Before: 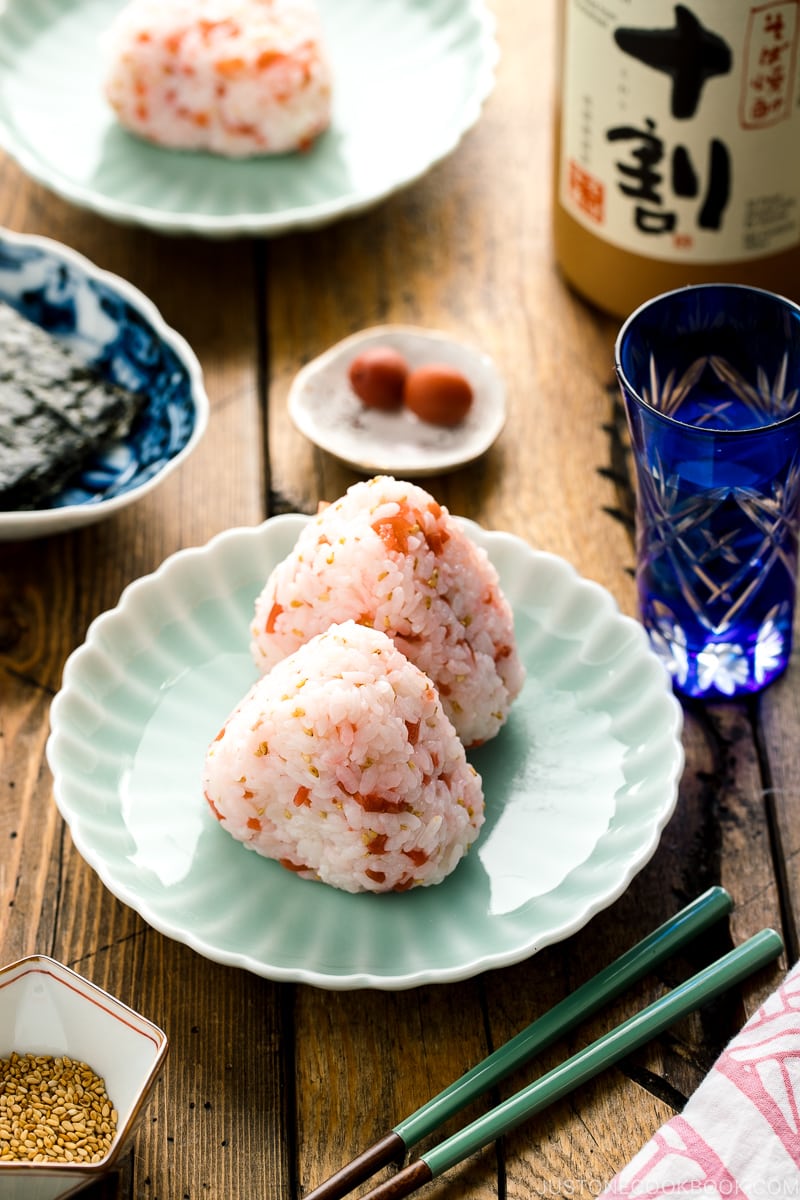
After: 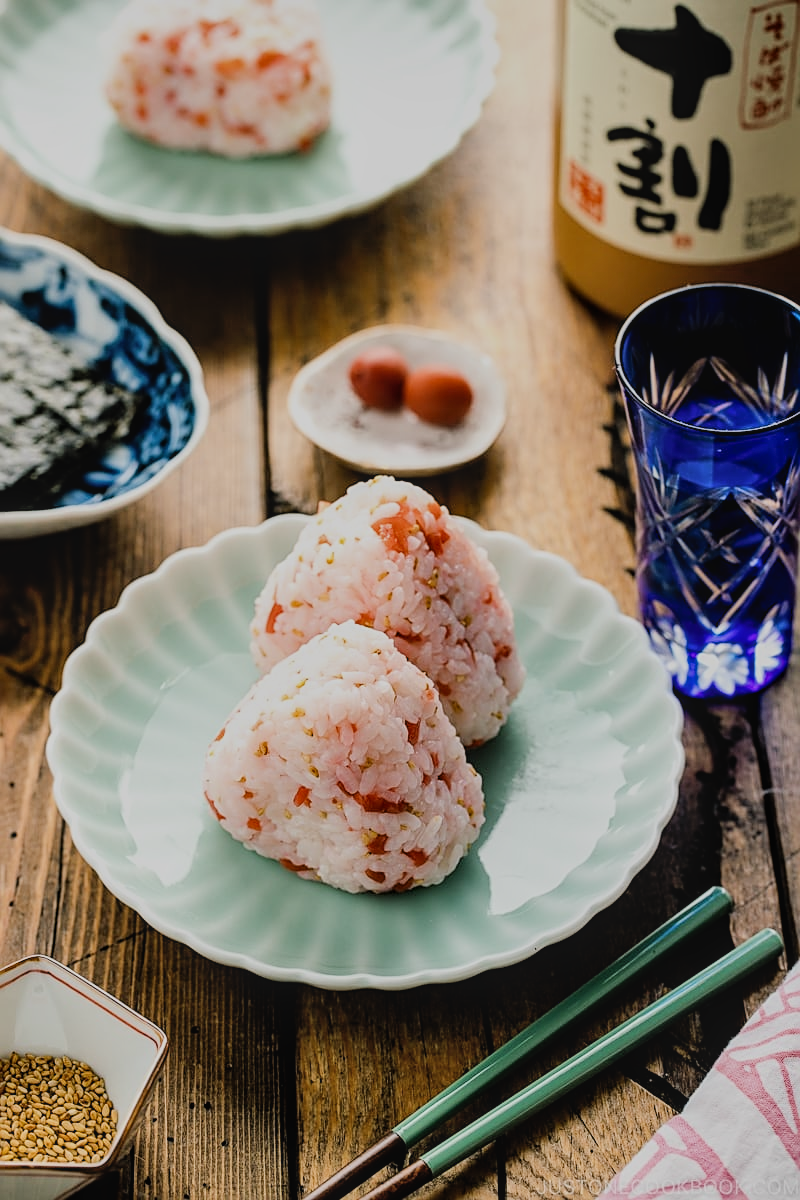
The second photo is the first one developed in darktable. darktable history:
shadows and highlights: soften with gaussian
filmic rgb: black relative exposure -7.65 EV, white relative exposure 4.56 EV, hardness 3.61
sharpen: on, module defaults
local contrast: detail 110%
